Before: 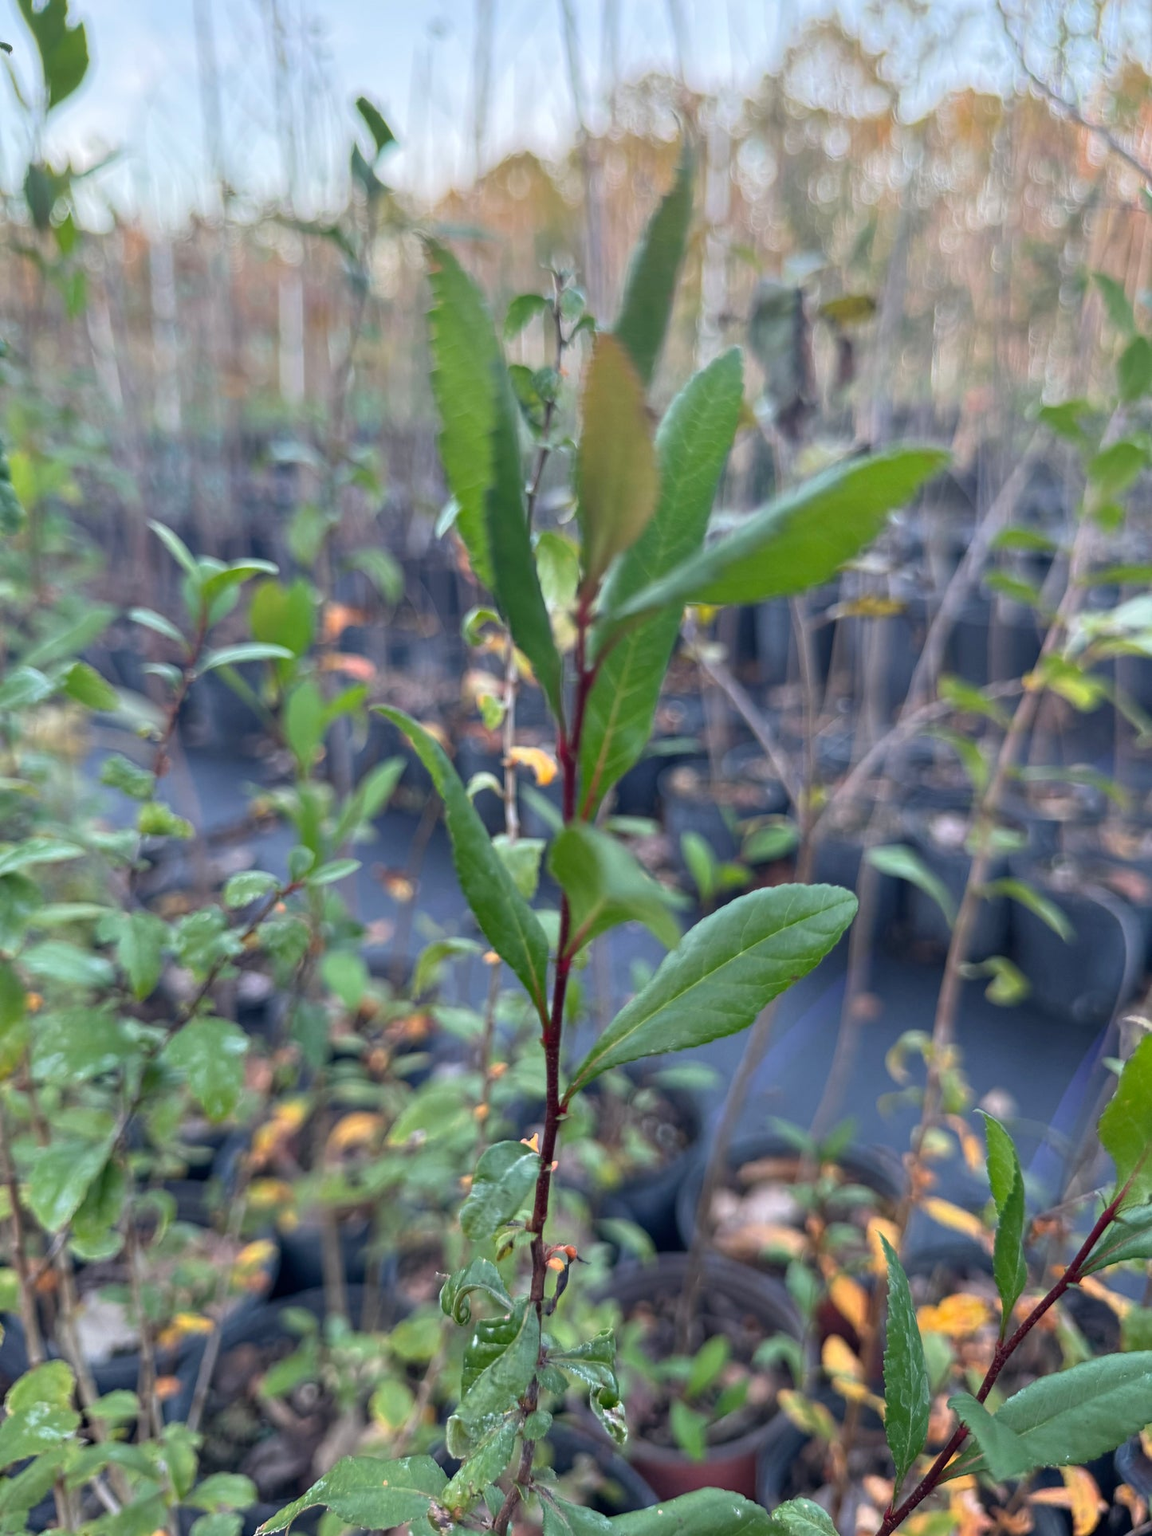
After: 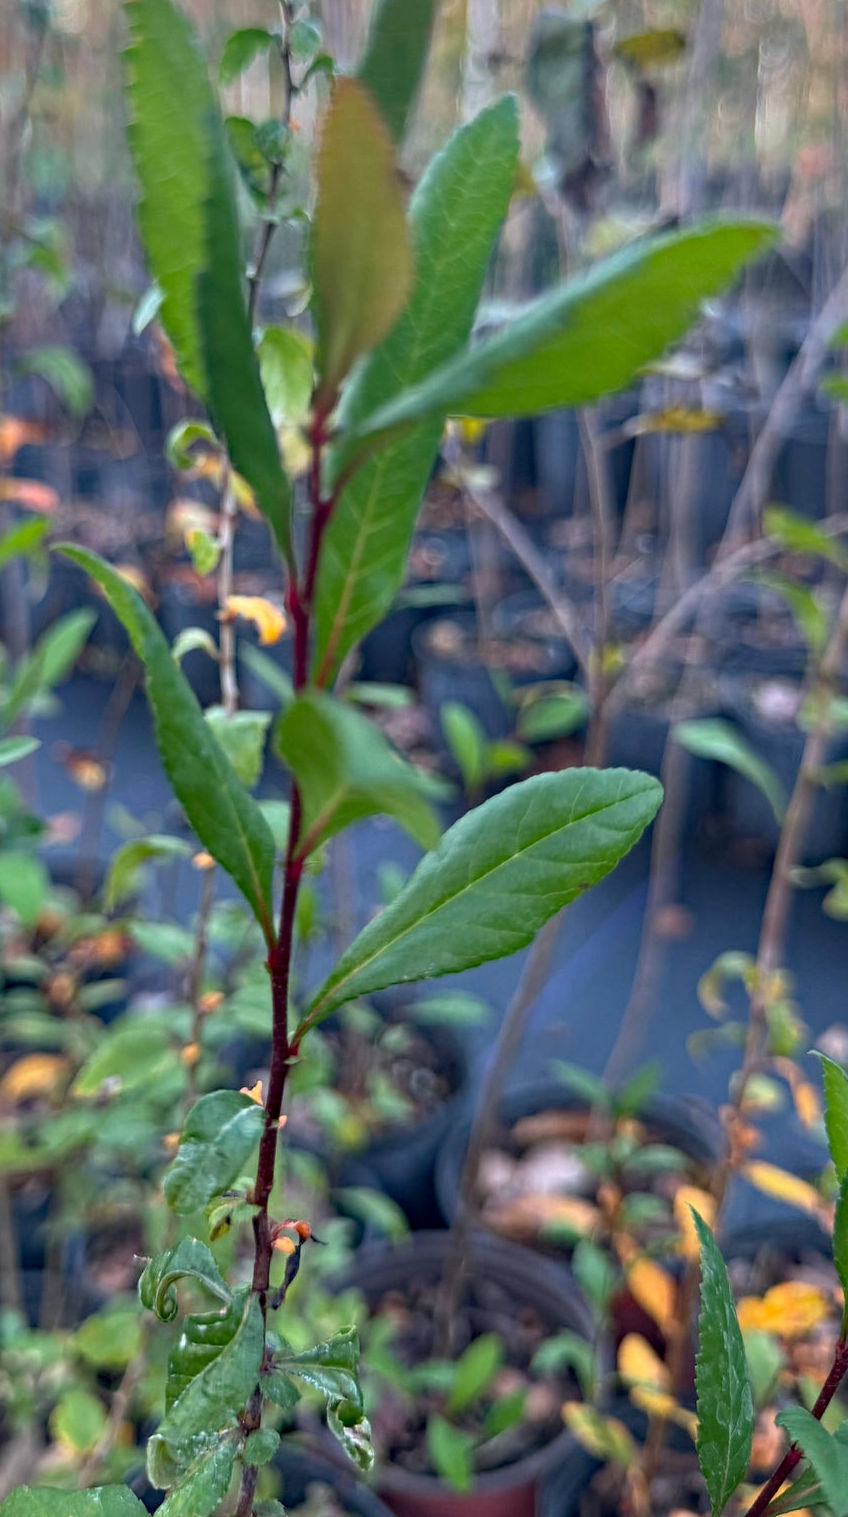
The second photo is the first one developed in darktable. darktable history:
crop and rotate: left 28.637%, top 17.714%, right 12.654%, bottom 3.547%
haze removal: strength 0.29, distance 0.252, adaptive false
